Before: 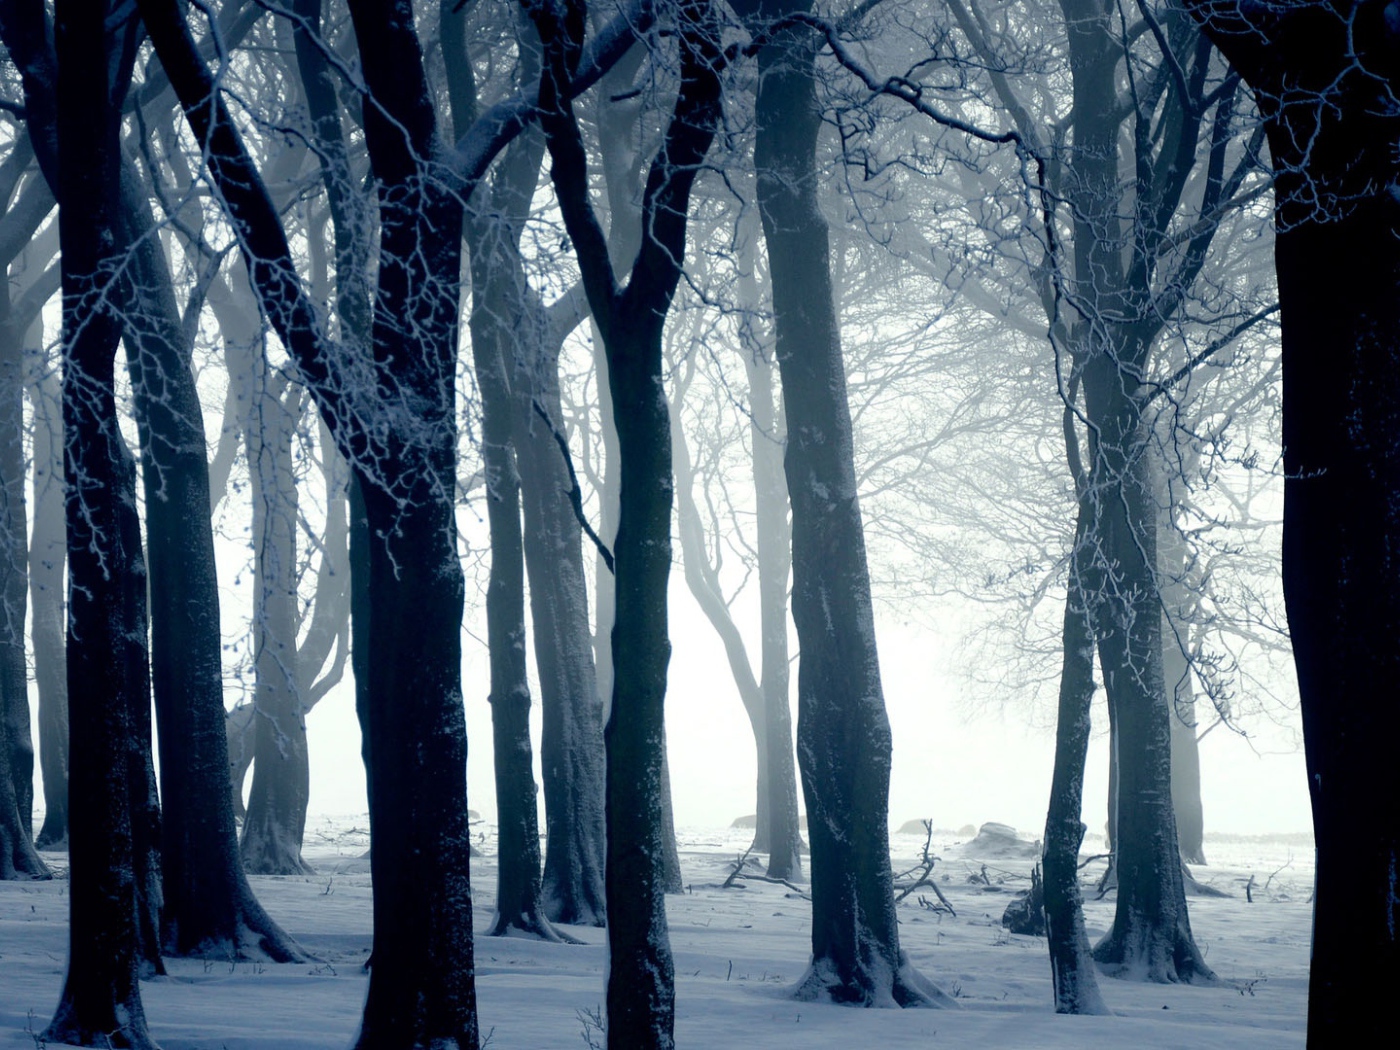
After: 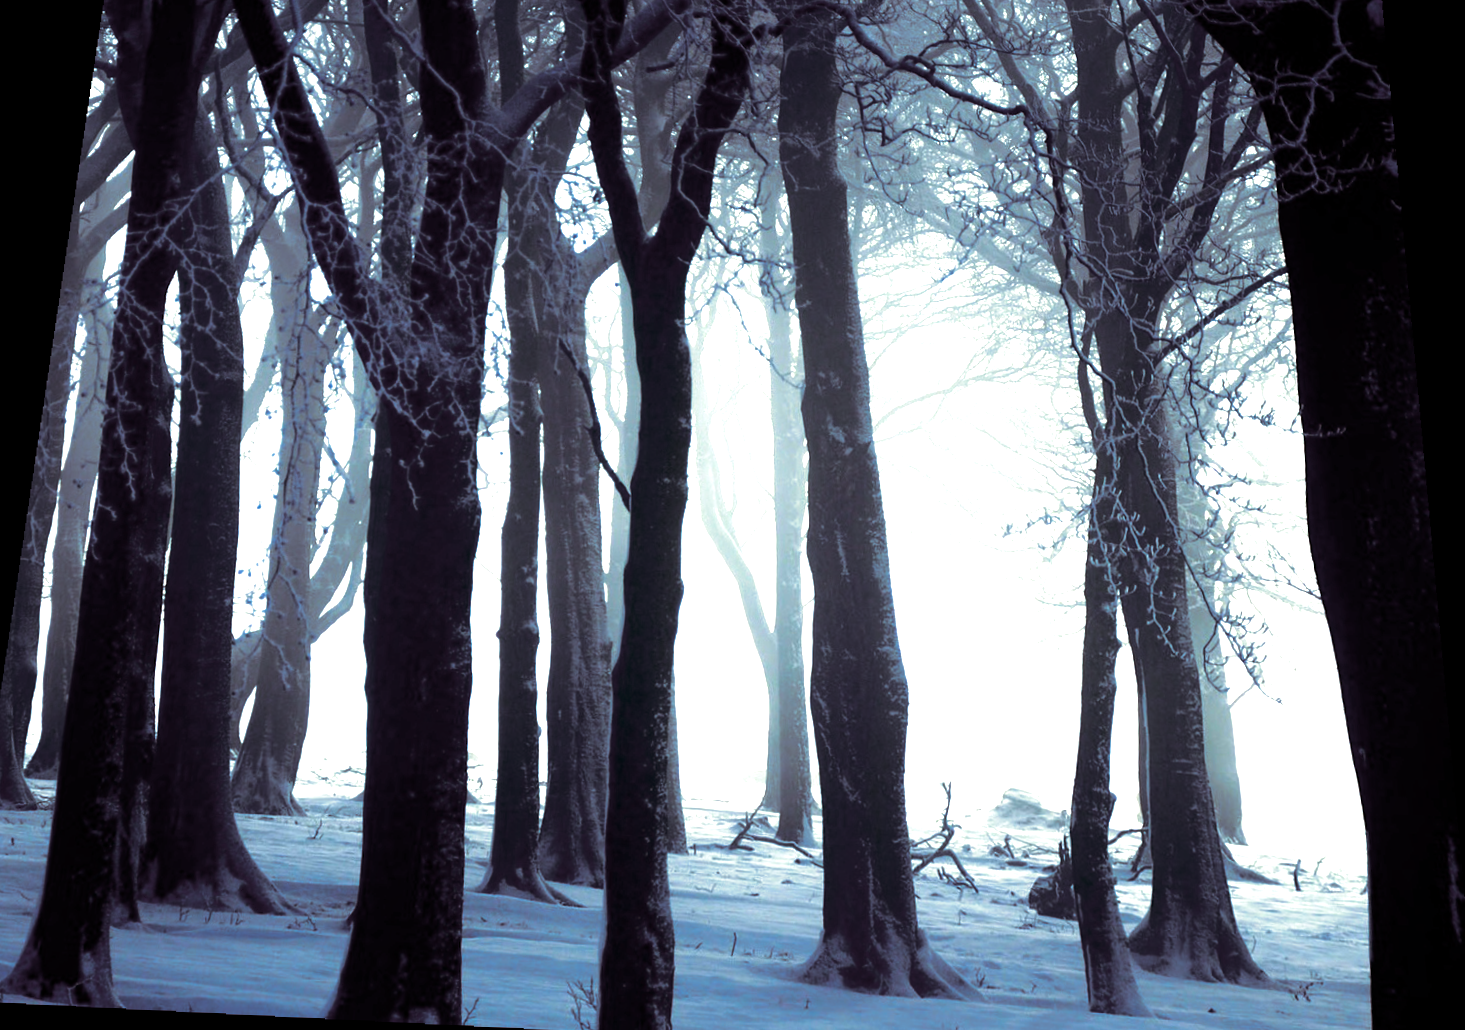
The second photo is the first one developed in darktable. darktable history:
split-toning: shadows › saturation 0.2
crop and rotate: angle -1.69°
contrast brightness saturation: brightness -0.25, saturation 0.2
tone equalizer: -8 EV -0.417 EV, -7 EV -0.389 EV, -6 EV -0.333 EV, -5 EV -0.222 EV, -3 EV 0.222 EV, -2 EV 0.333 EV, -1 EV 0.389 EV, +0 EV 0.417 EV, edges refinement/feathering 500, mask exposure compensation -1.57 EV, preserve details no
color balance rgb: global vibrance 42.74%
rotate and perspective: rotation 0.128°, lens shift (vertical) -0.181, lens shift (horizontal) -0.044, shear 0.001, automatic cropping off
exposure: black level correction 0, exposure 0.5 EV, compensate exposure bias true, compensate highlight preservation false
